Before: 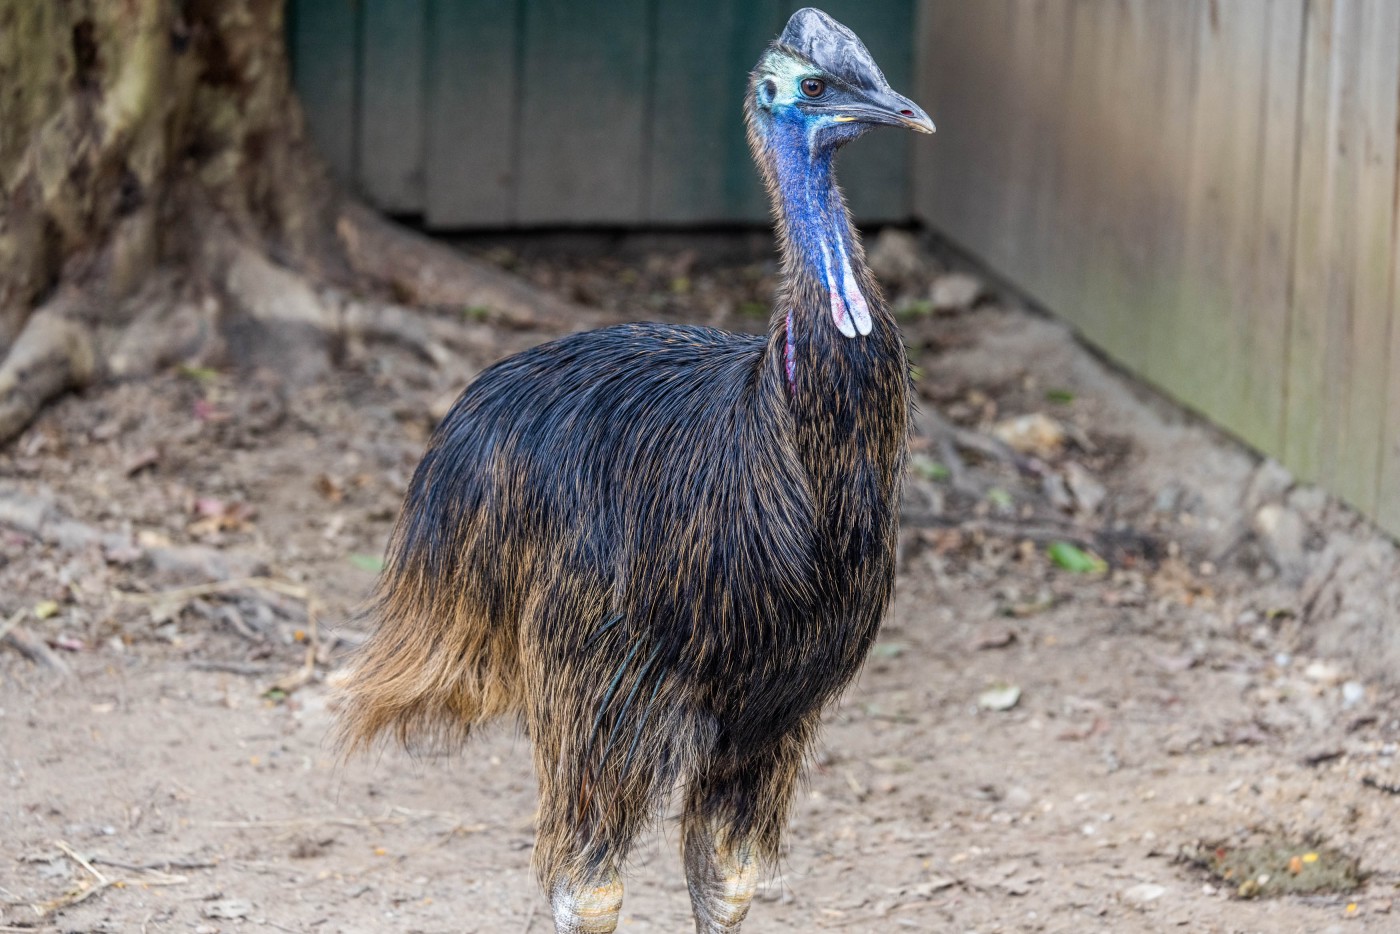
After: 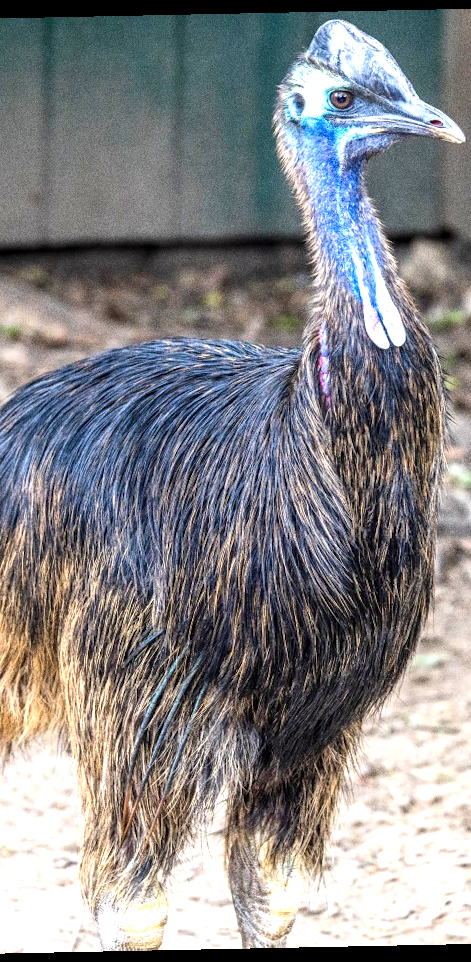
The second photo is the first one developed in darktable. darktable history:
tone equalizer: on, module defaults
exposure: exposure 1.223 EV, compensate highlight preservation false
grain: coarseness 0.09 ISO, strength 40%
rotate and perspective: rotation -1.17°, automatic cropping off
white balance: emerald 1
crop: left 33.36%, right 33.36%
local contrast: highlights 61%, shadows 106%, detail 107%, midtone range 0.529
levels: levels [0, 0.492, 0.984]
